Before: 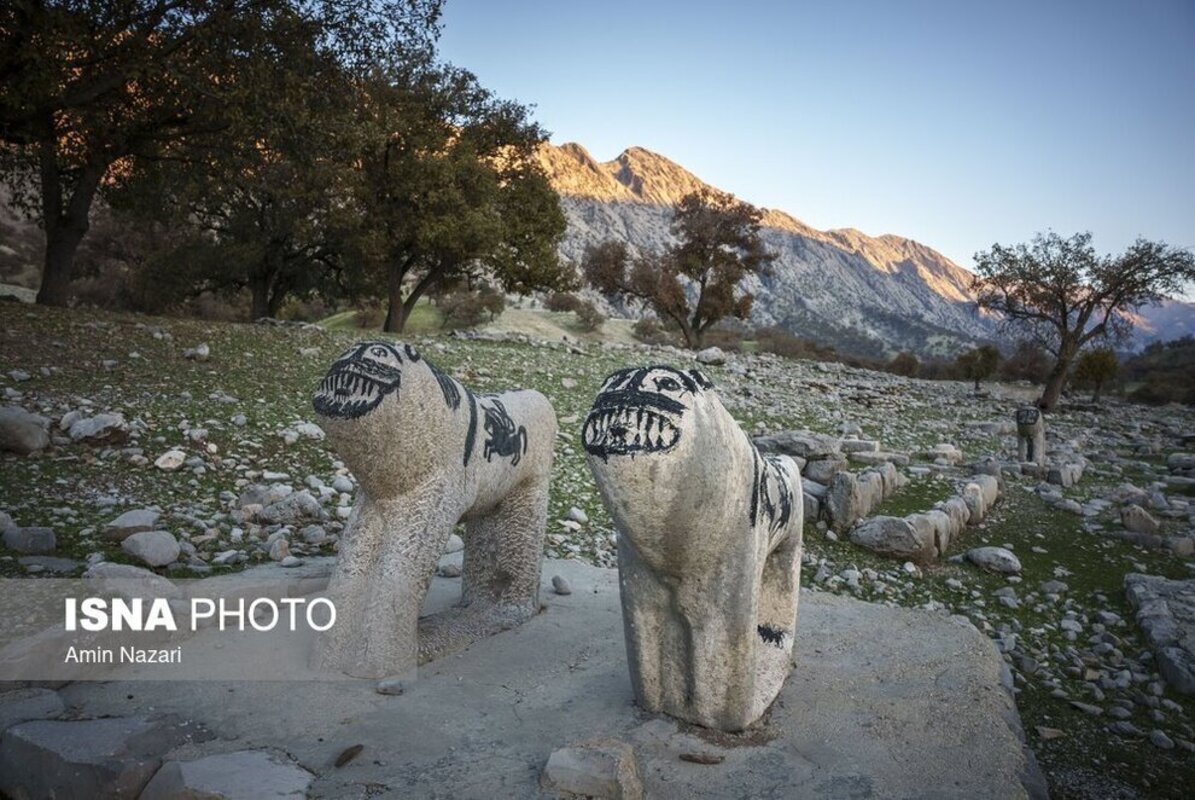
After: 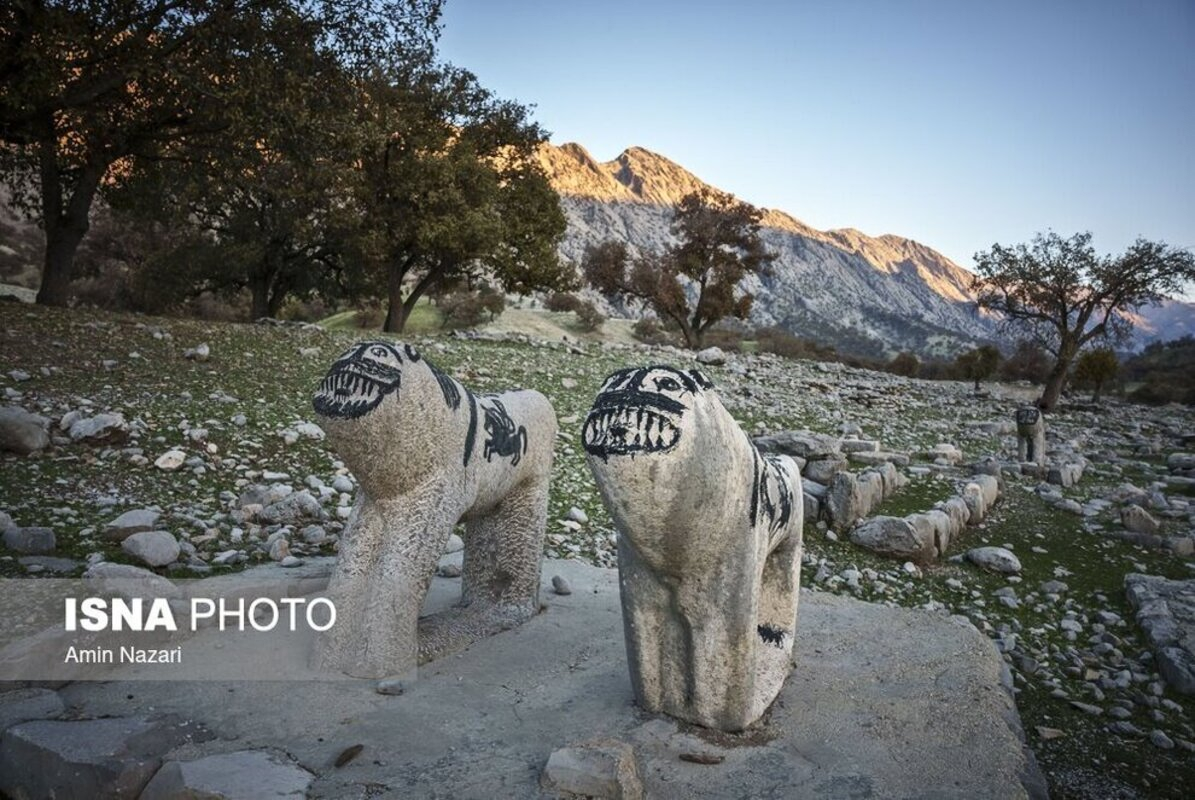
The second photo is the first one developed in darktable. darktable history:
highpass: on, module defaults | blend: blend mode softlight, opacity 50%; mask: uniform (no mask)
